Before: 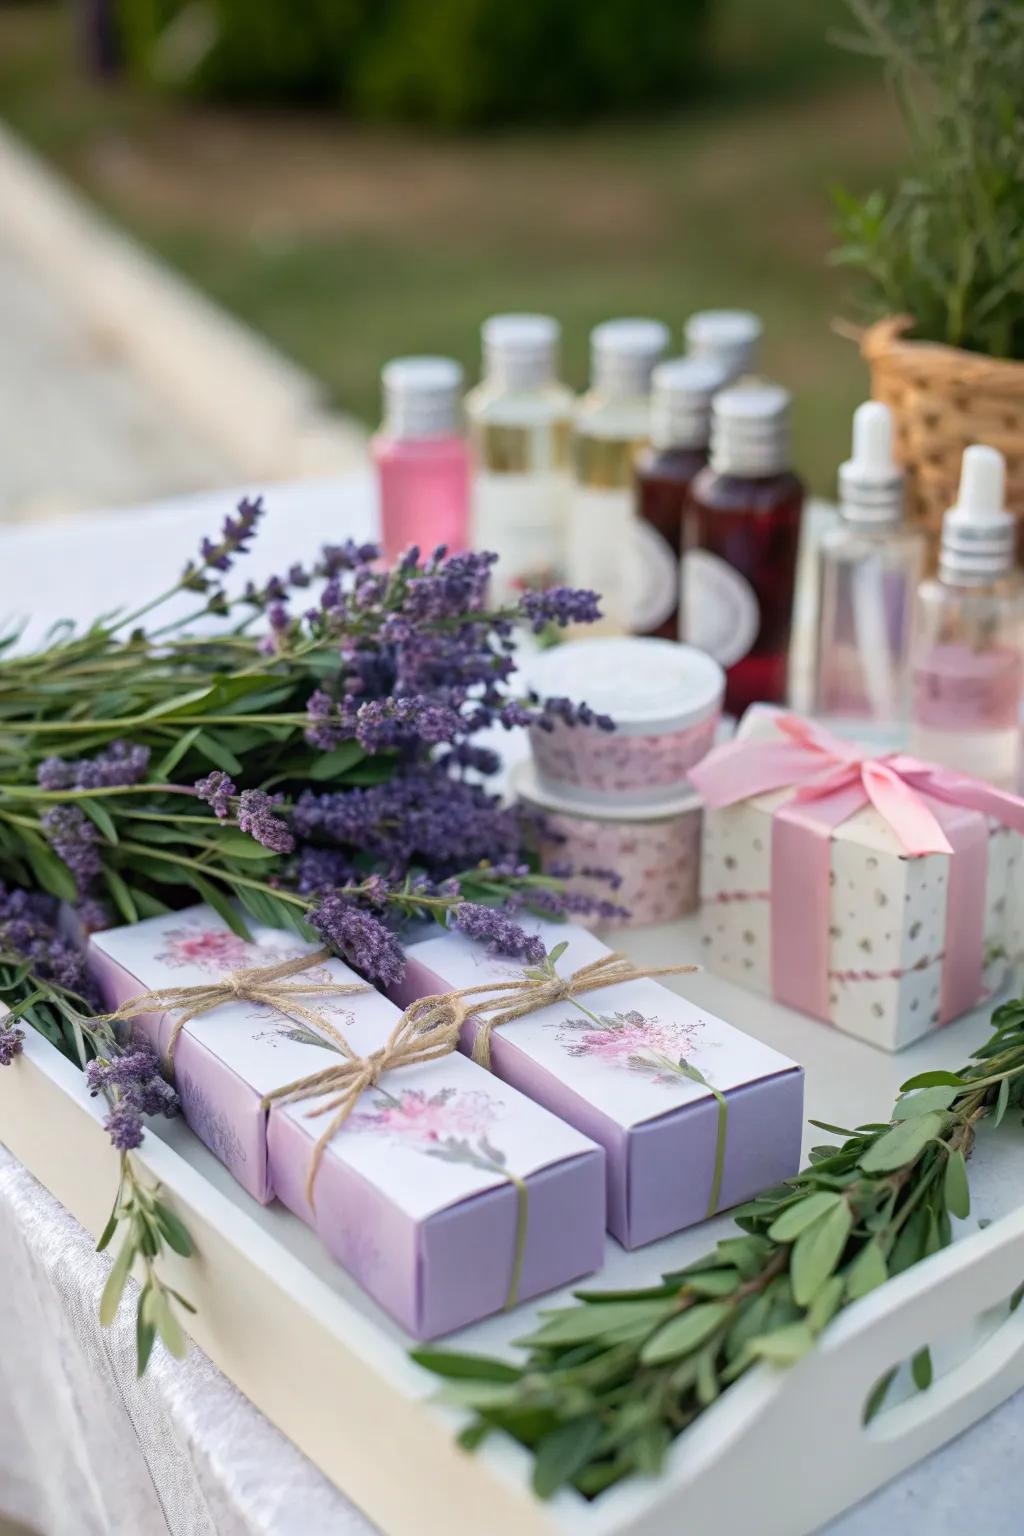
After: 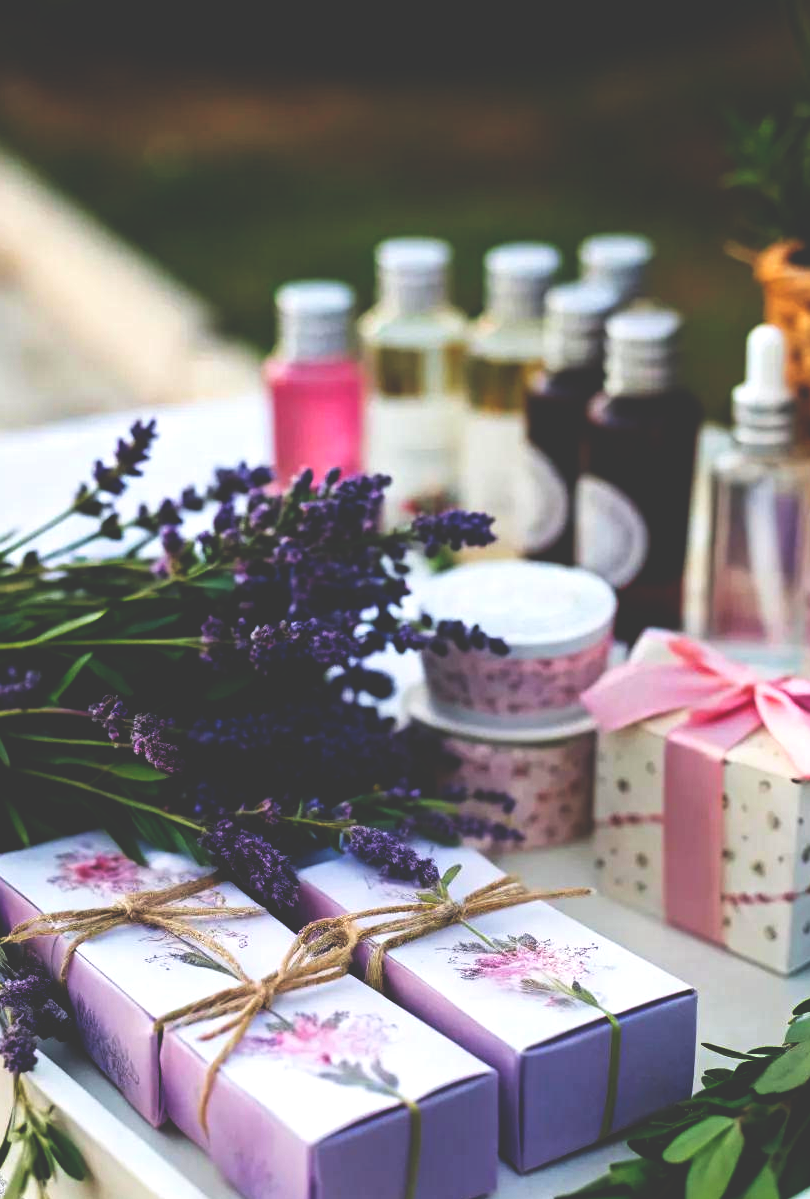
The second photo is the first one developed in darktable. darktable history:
base curve: curves: ch0 [(0, 0.036) (0.083, 0.04) (0.804, 1)], preserve colors none
crop and rotate: left 10.537%, top 5.063%, right 10.315%, bottom 16.847%
